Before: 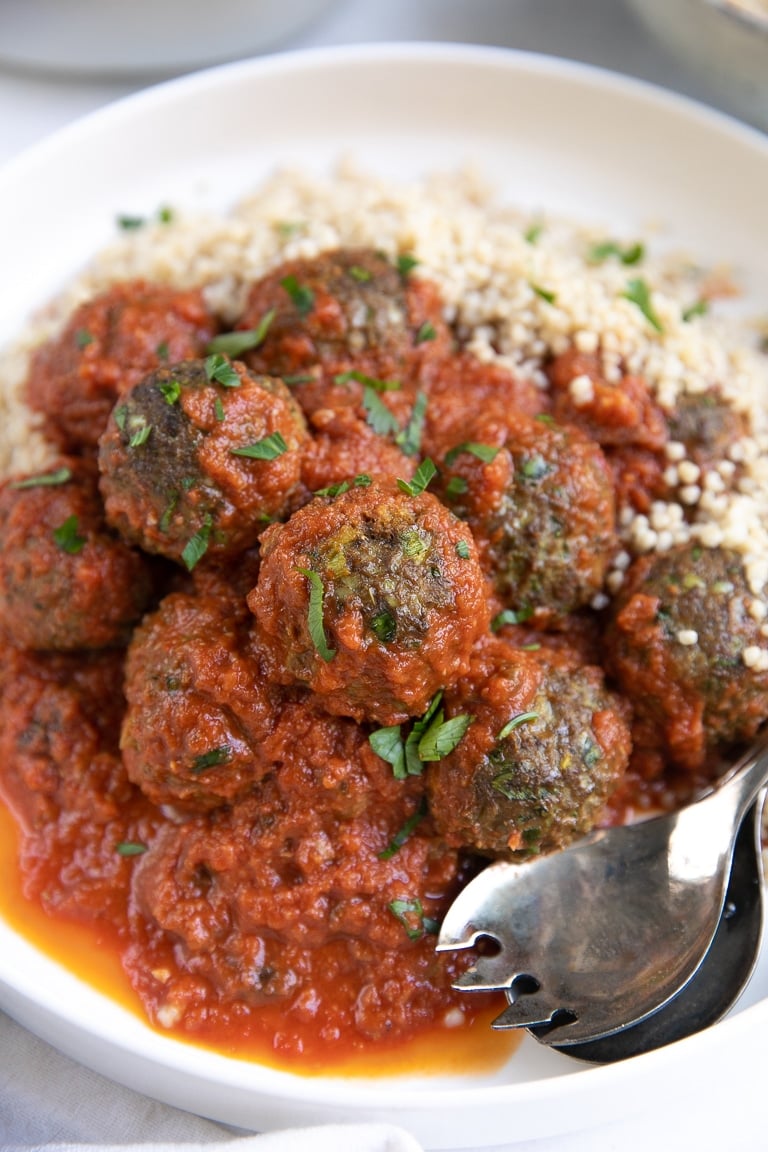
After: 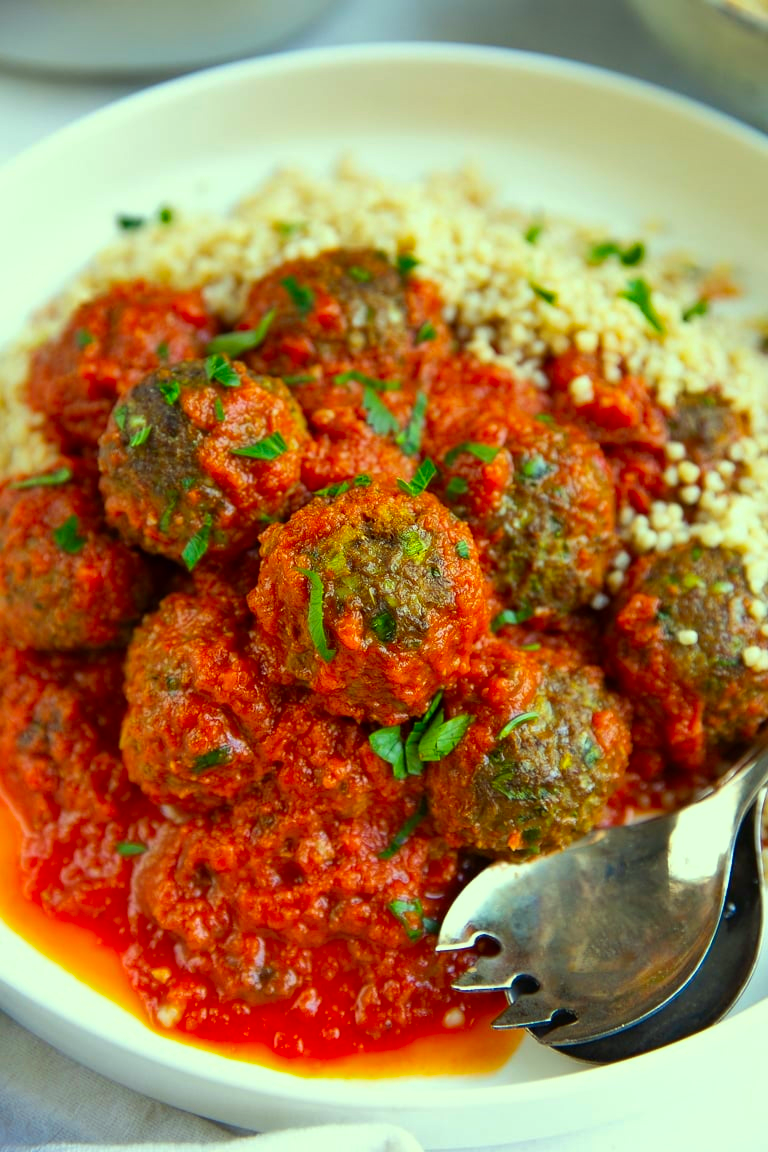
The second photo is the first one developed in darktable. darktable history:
shadows and highlights: shadows 60, soften with gaussian
color correction: highlights a* -10.77, highlights b* 9.8, saturation 1.72
